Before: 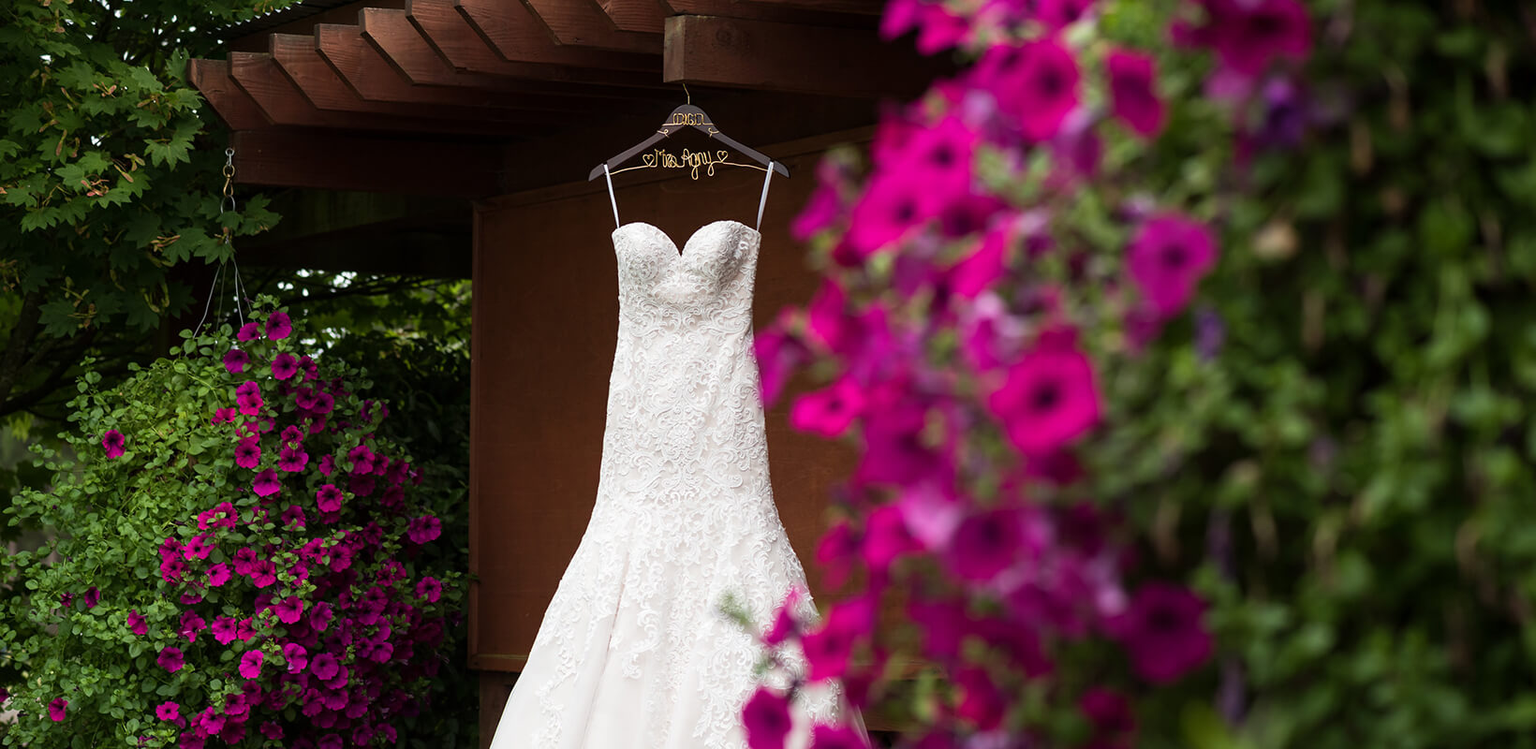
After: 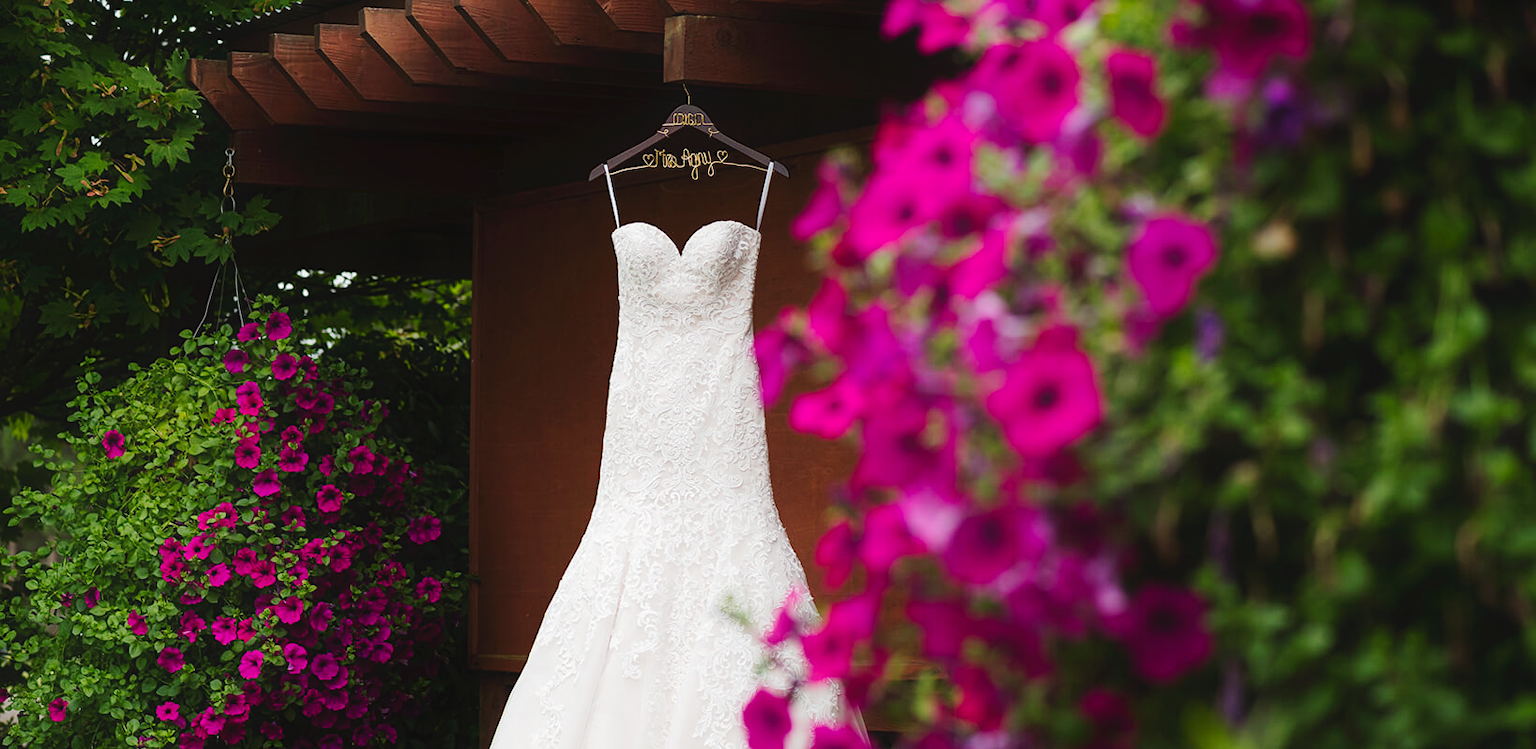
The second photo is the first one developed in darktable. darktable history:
contrast equalizer: y [[0.5, 0.496, 0.435, 0.435, 0.496, 0.5], [0.5 ×6], [0.5 ×6], [0 ×6], [0 ×6]]
tone curve: curves: ch0 [(0, 0) (0.003, 0.031) (0.011, 0.041) (0.025, 0.054) (0.044, 0.06) (0.069, 0.083) (0.1, 0.108) (0.136, 0.135) (0.177, 0.179) (0.224, 0.231) (0.277, 0.294) (0.335, 0.378) (0.399, 0.463) (0.468, 0.552) (0.543, 0.627) (0.623, 0.694) (0.709, 0.776) (0.801, 0.849) (0.898, 0.905) (1, 1)], preserve colors none
